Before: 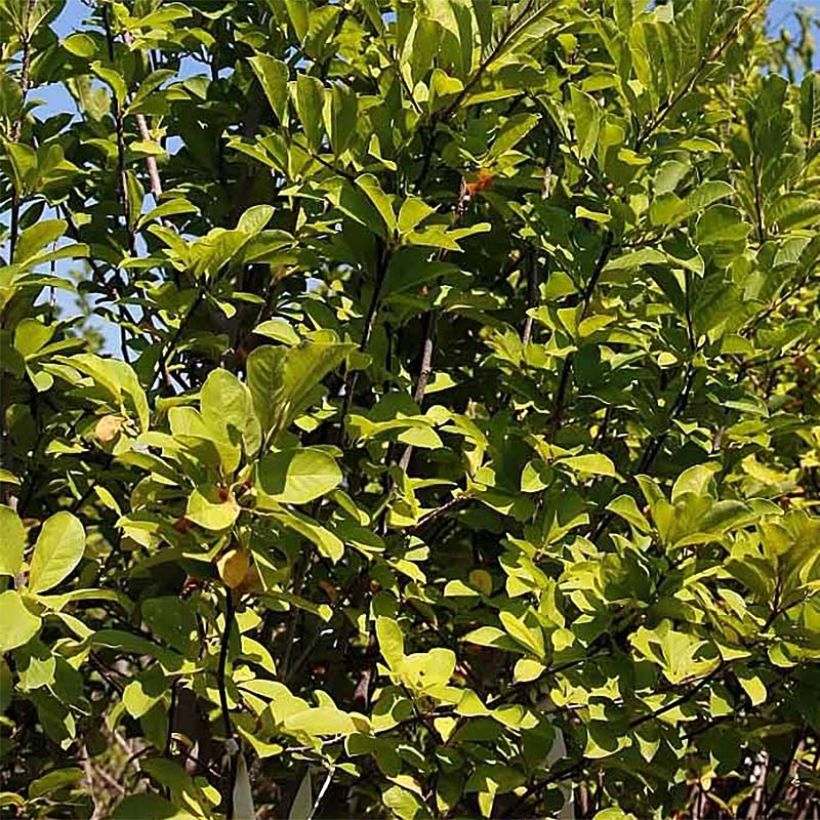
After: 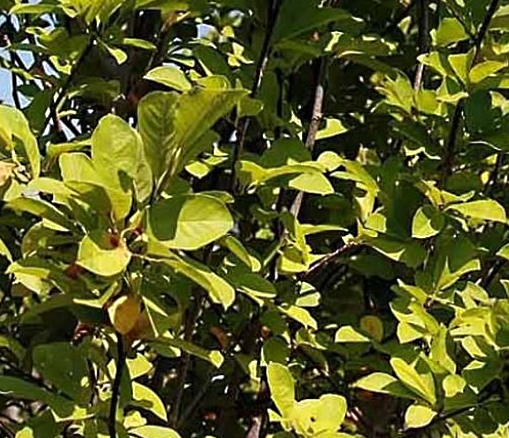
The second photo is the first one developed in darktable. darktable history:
sharpen: radius 5.363, amount 0.31, threshold 26.842
crop: left 13.366%, top 31.005%, right 24.486%, bottom 15.487%
